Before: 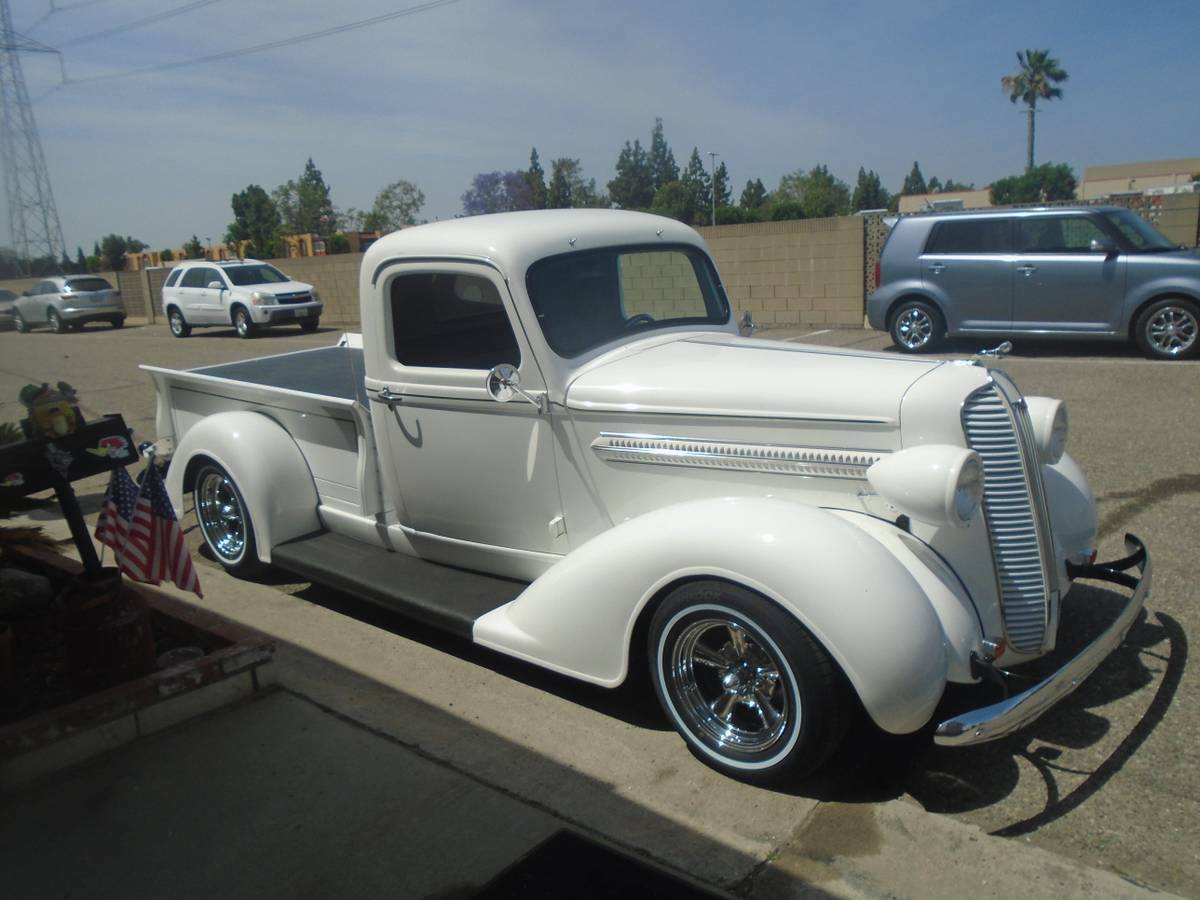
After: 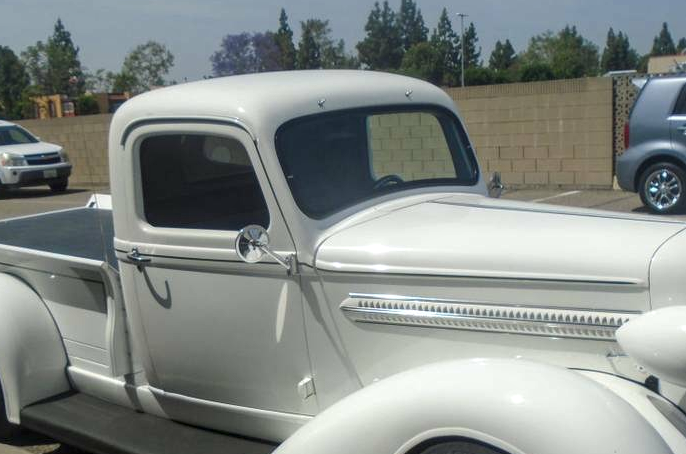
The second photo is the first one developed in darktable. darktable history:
crop: left 20.932%, top 15.471%, right 21.848%, bottom 34.081%
local contrast: detail 130%
